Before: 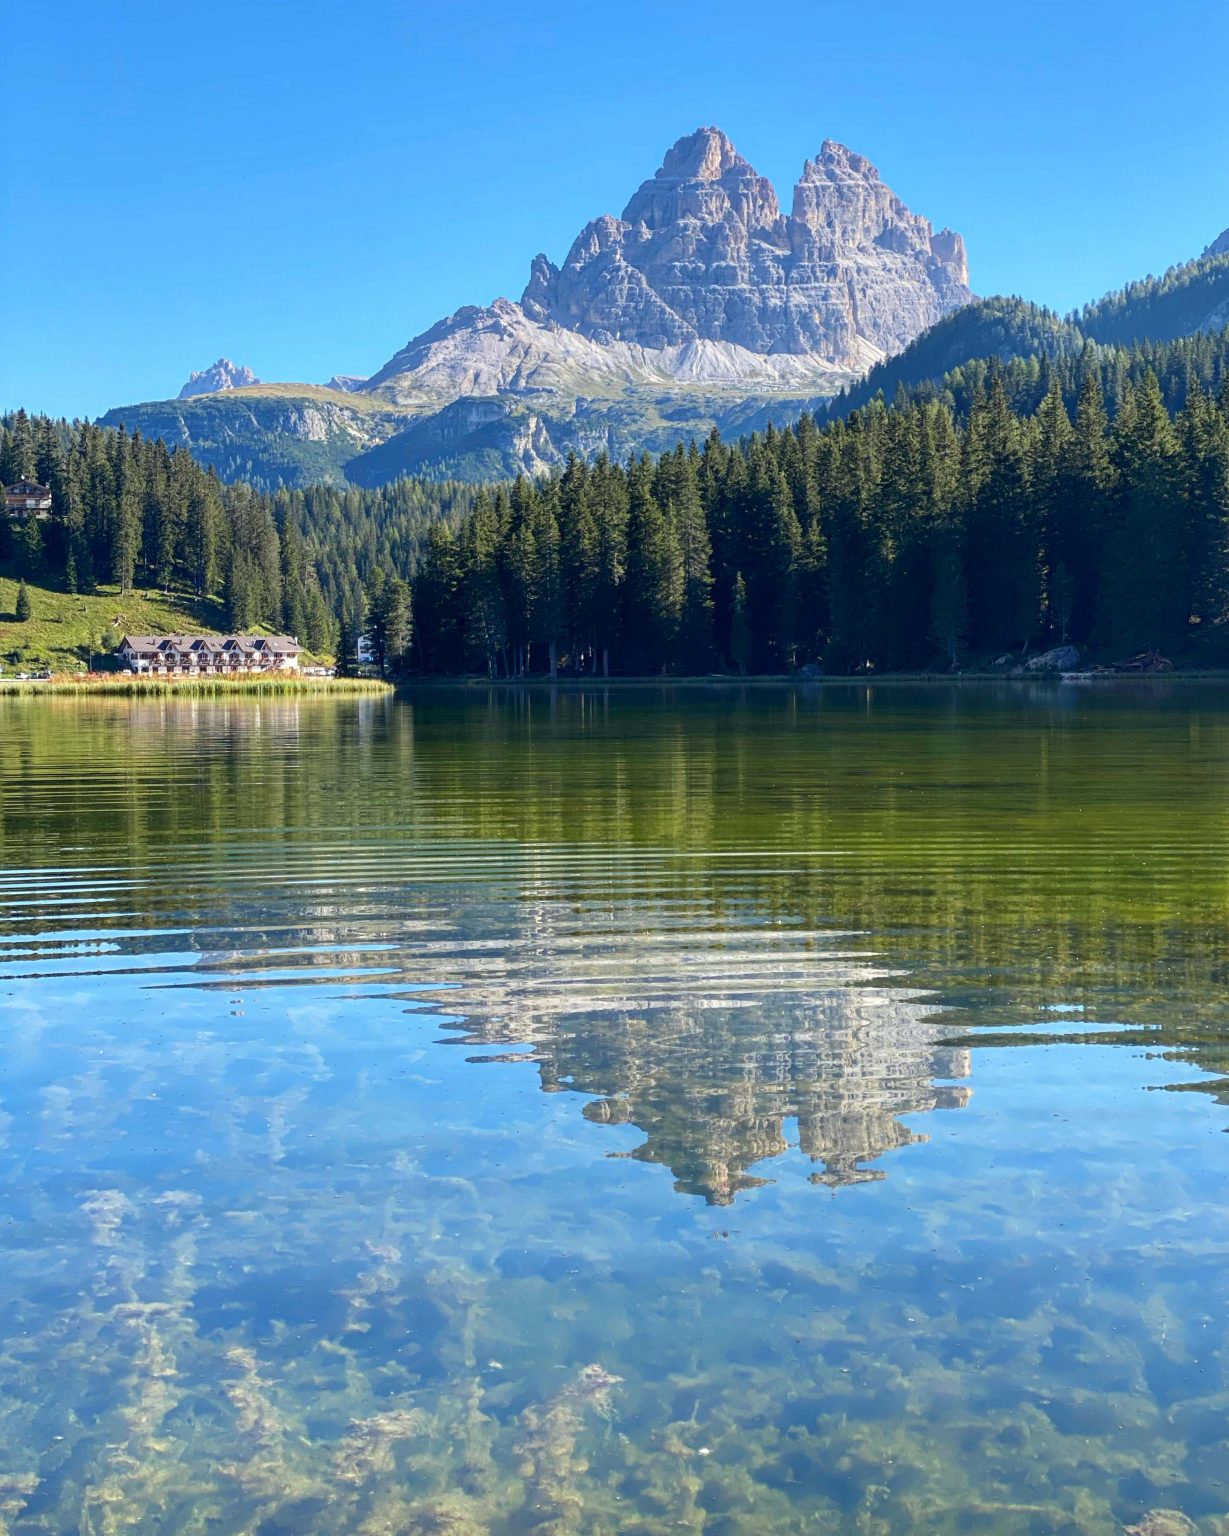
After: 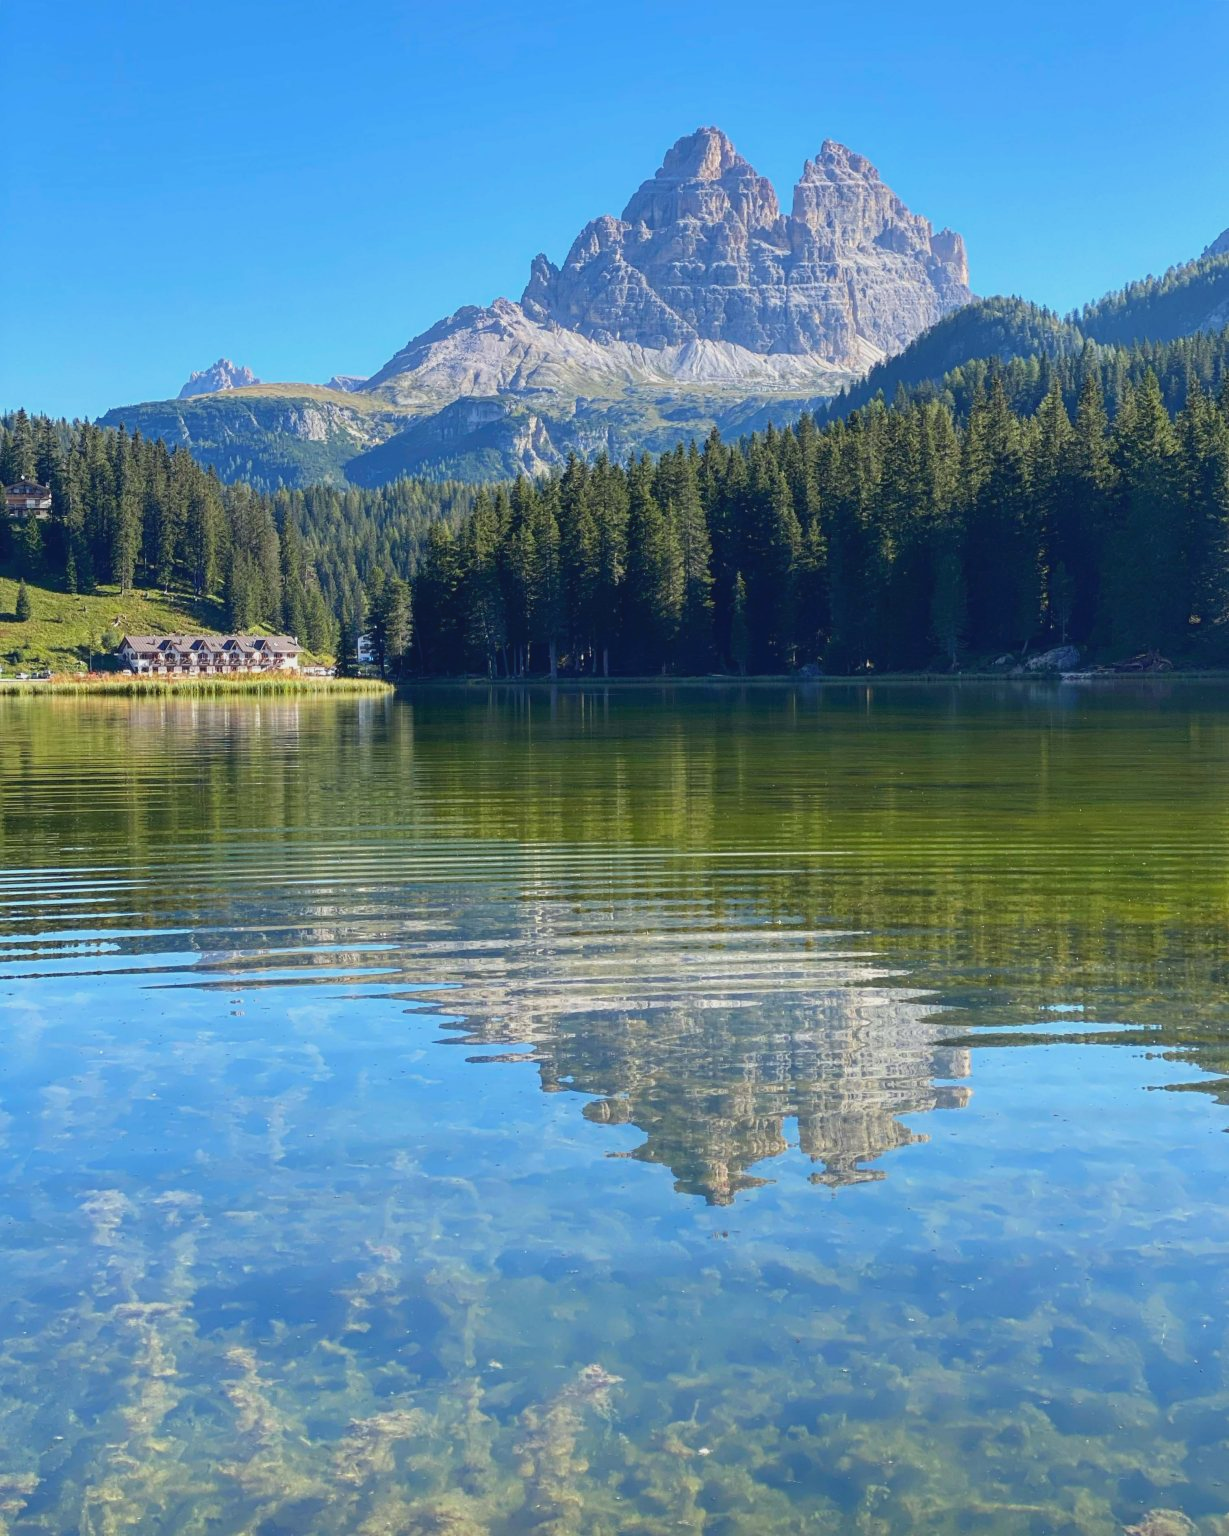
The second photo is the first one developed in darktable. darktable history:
exposure: black level correction 0.001, compensate highlight preservation false
contrast brightness saturation: contrast -0.125
